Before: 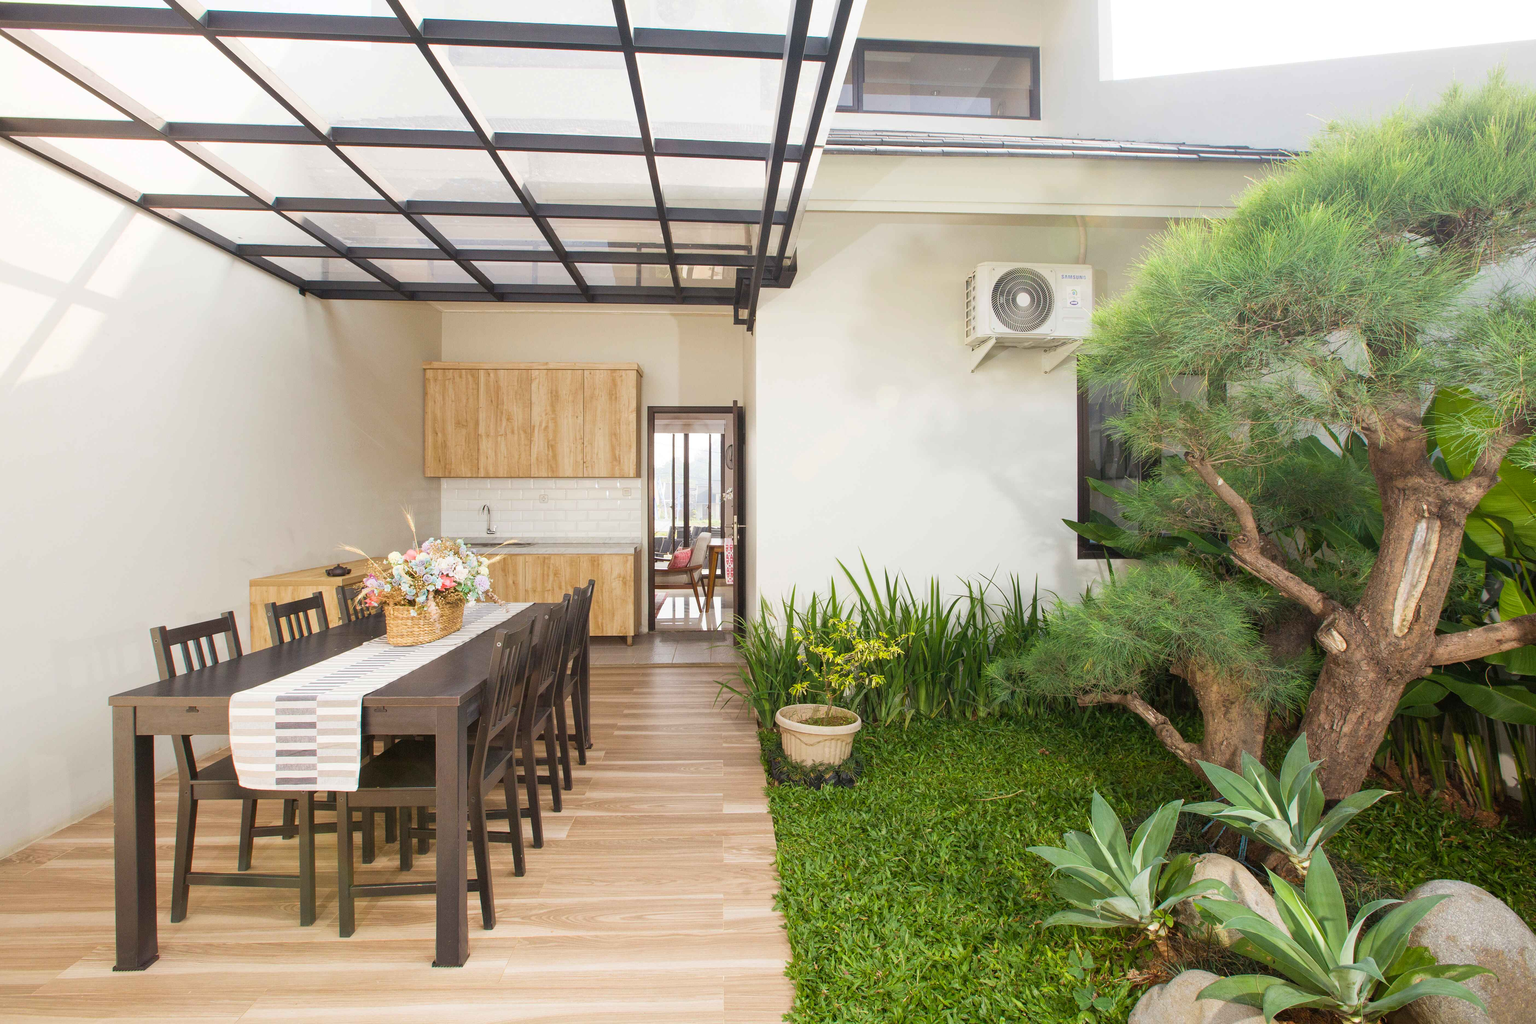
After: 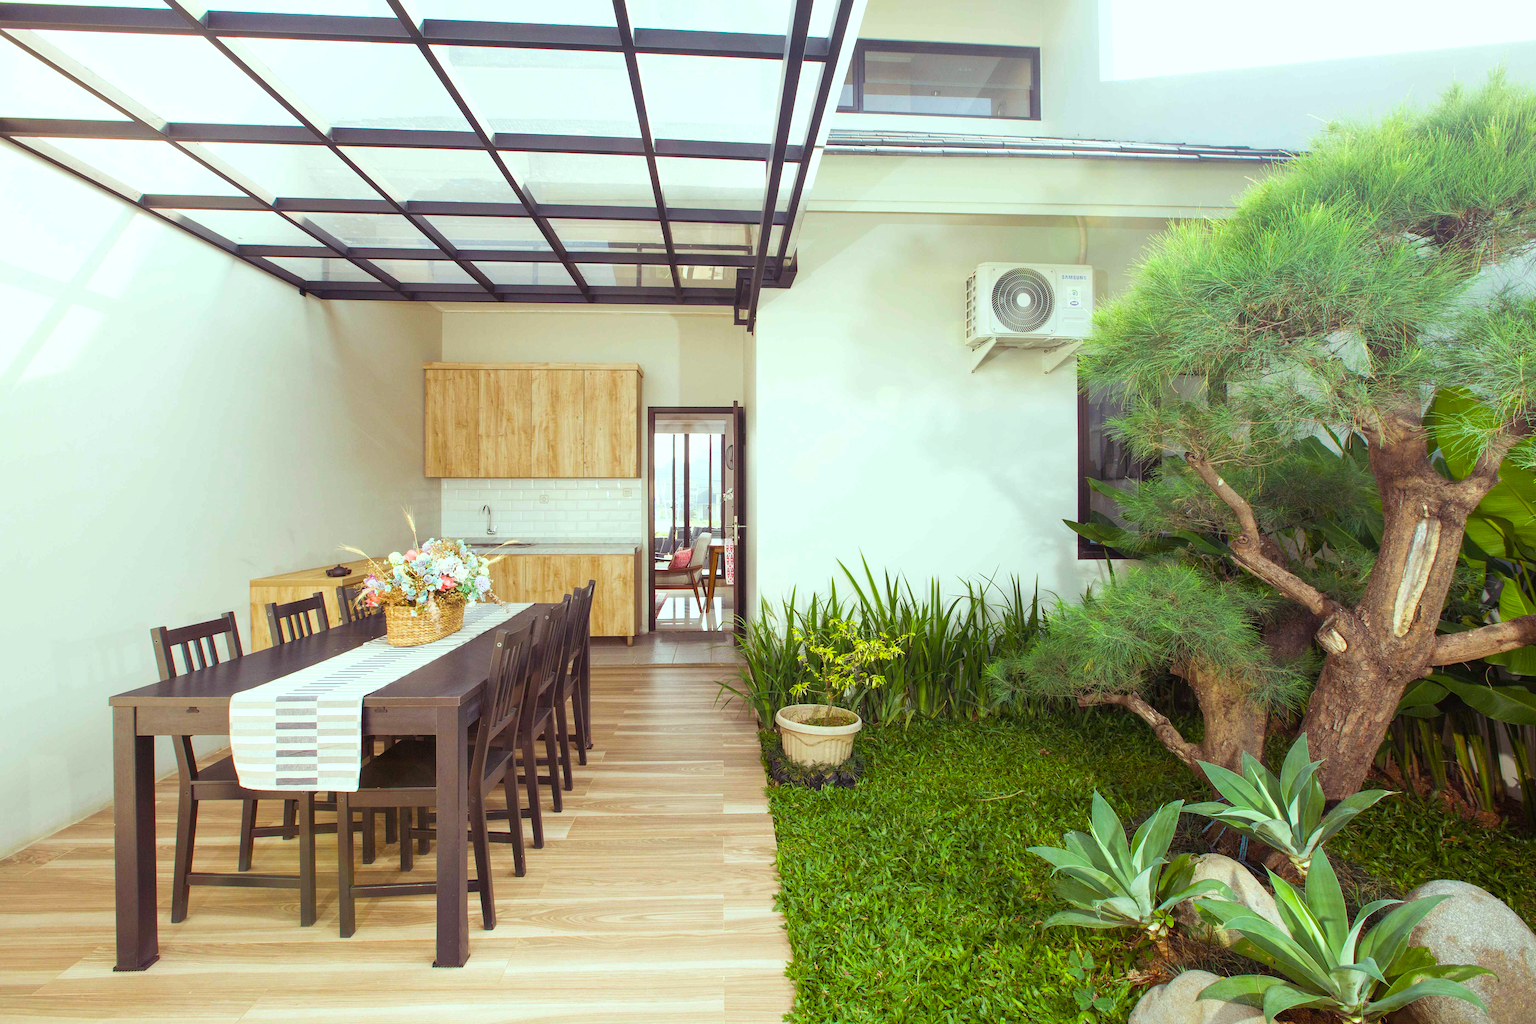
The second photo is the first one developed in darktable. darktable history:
color balance rgb: shadows lift › luminance 0.49%, shadows lift › chroma 6.83%, shadows lift › hue 300.29°, power › hue 208.98°, highlights gain › luminance 20.24%, highlights gain › chroma 2.73%, highlights gain › hue 173.85°, perceptual saturation grading › global saturation 18.05%
exposure: exposure -0.064 EV, compensate highlight preservation false
